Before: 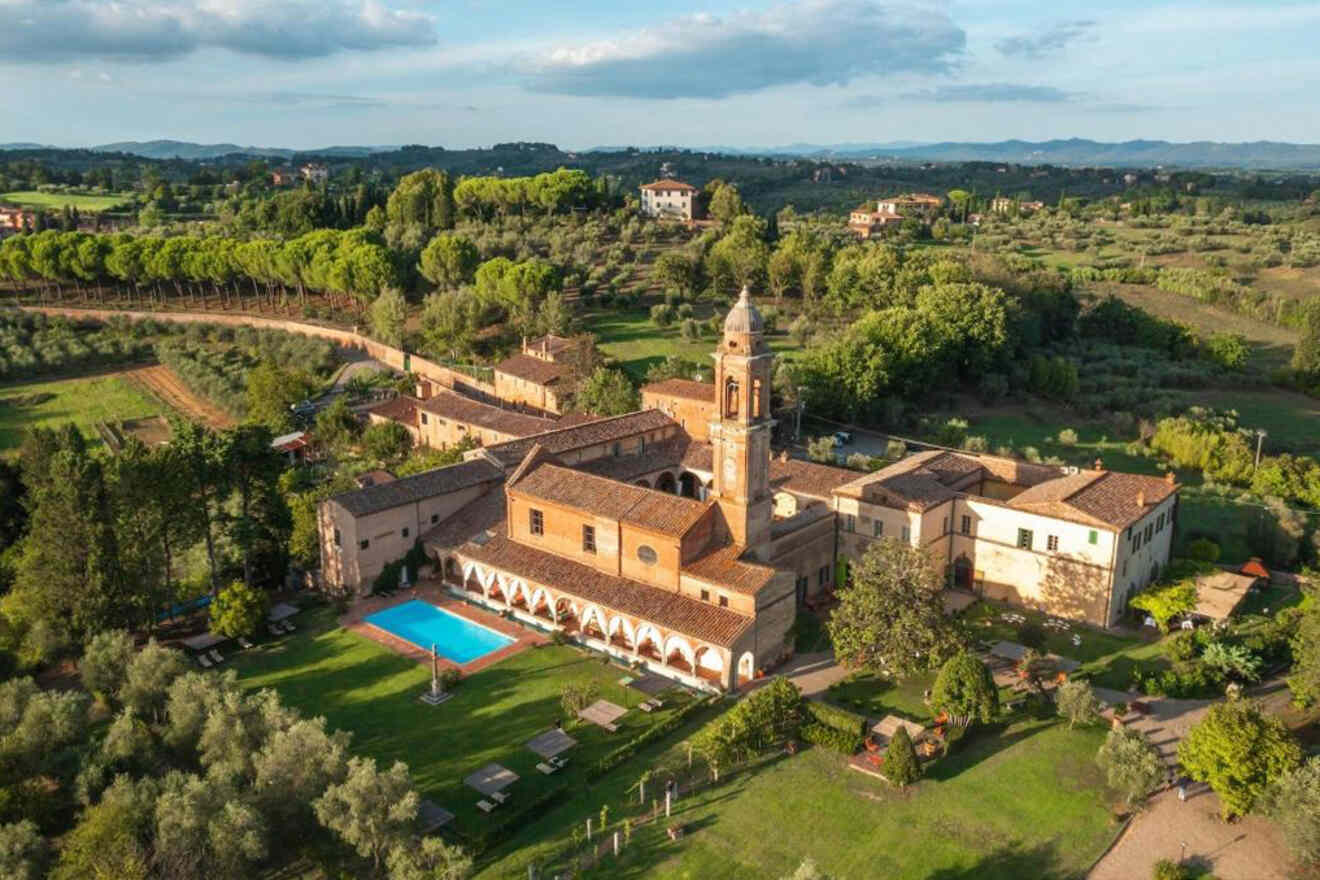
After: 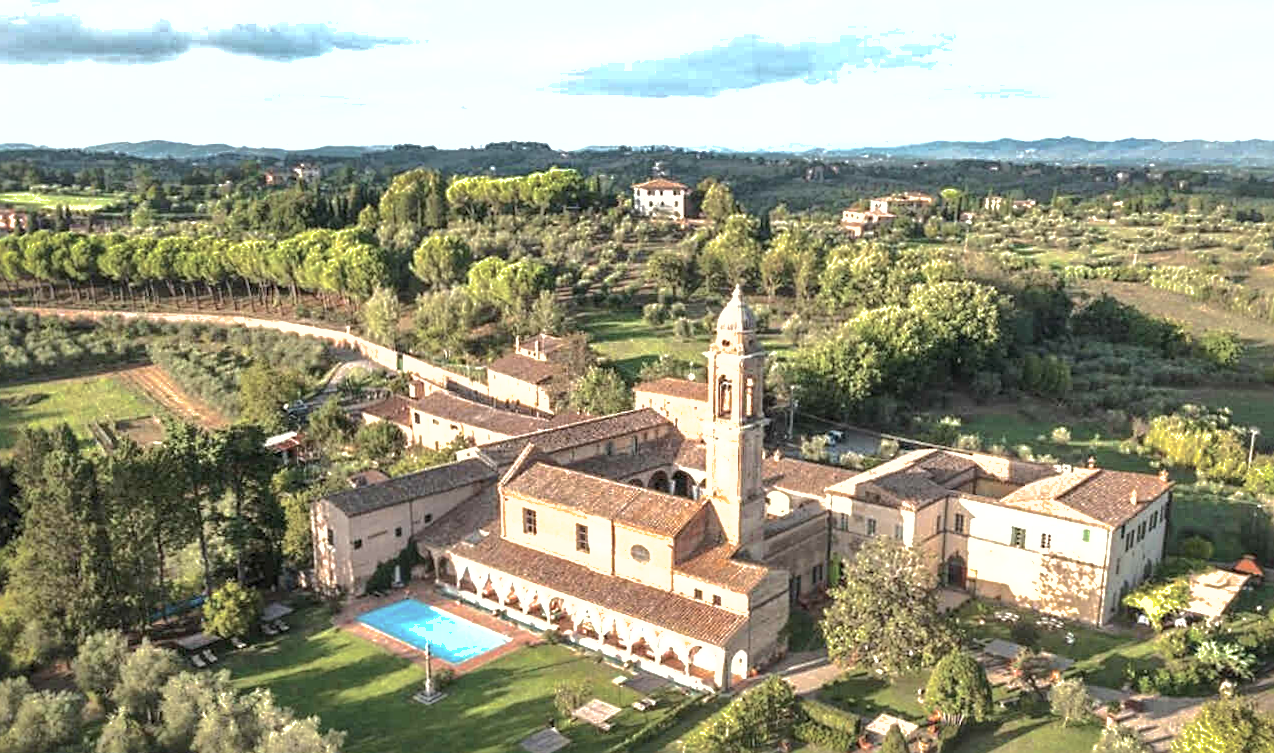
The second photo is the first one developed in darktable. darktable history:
exposure: black level correction 0, exposure 1.2 EV, compensate exposure bias true, compensate highlight preservation false
tone equalizer: edges refinement/feathering 500, mask exposure compensation -1.57 EV, preserve details no
crop and rotate: angle 0.123°, left 0.42%, right 2.7%, bottom 14.13%
sharpen: on, module defaults
shadows and highlights: shadows 39.54, highlights -59.94
contrast brightness saturation: contrast 0.104, saturation -0.38
